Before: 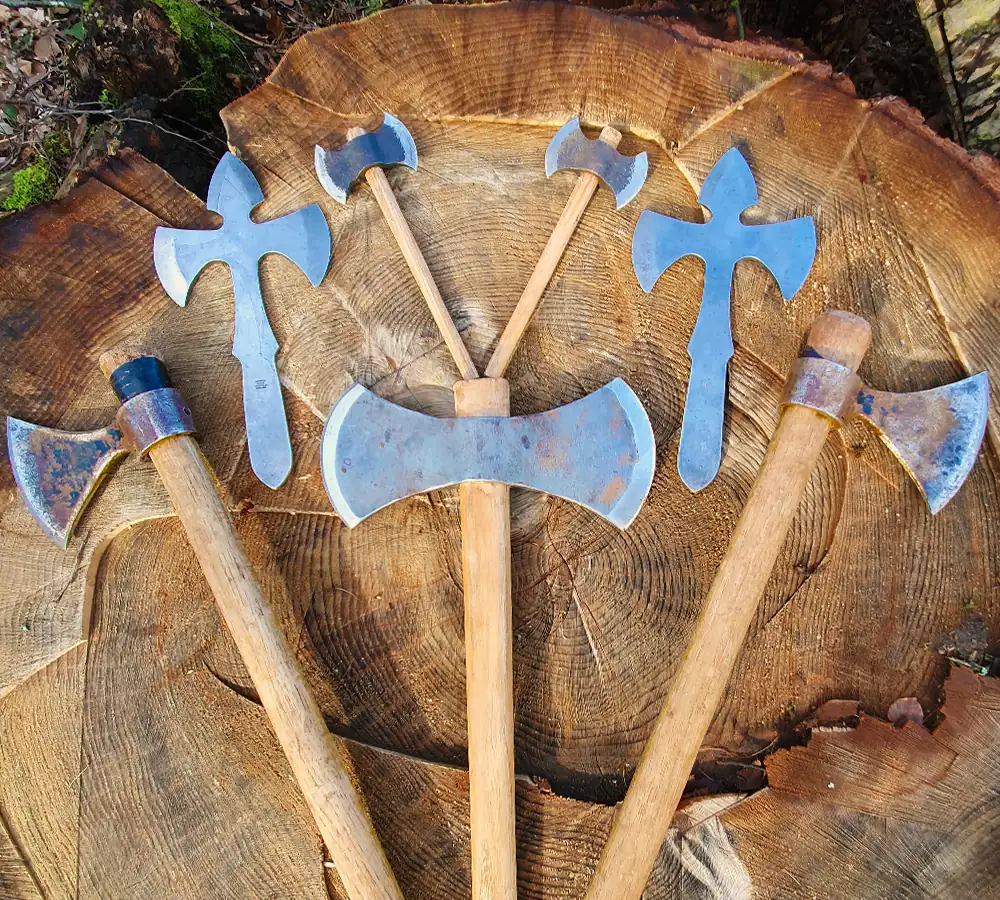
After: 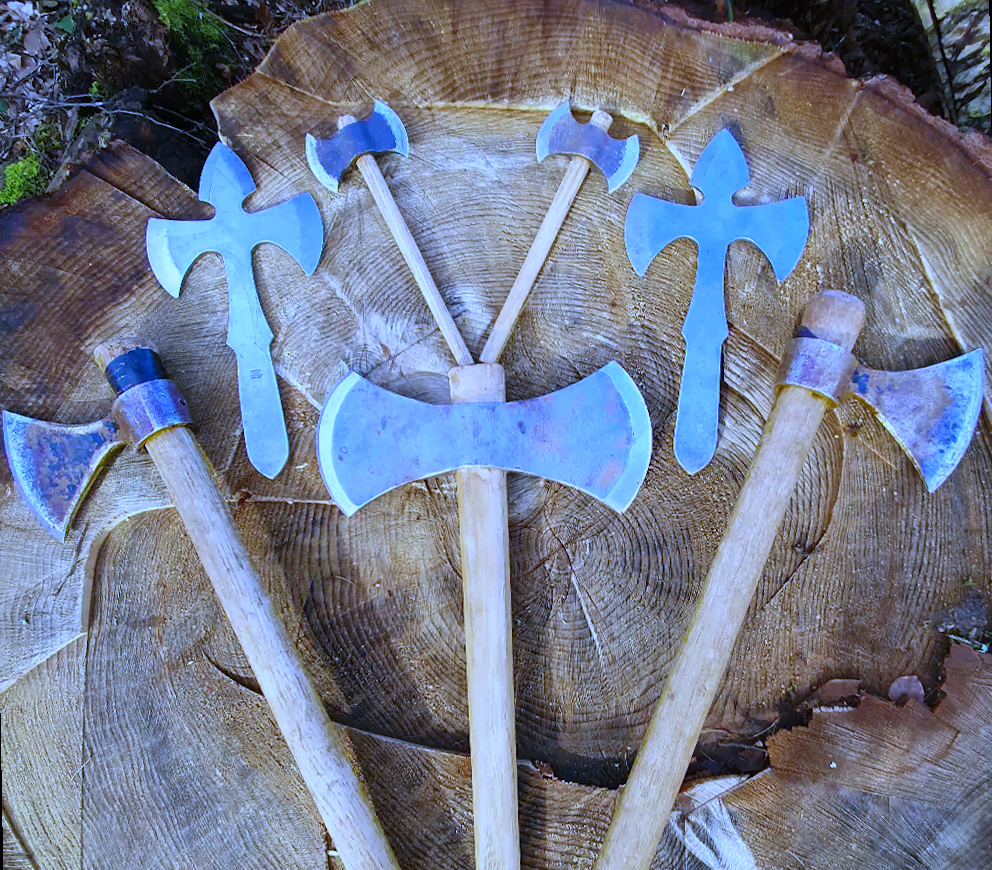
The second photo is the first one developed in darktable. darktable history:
rotate and perspective: rotation -1°, crop left 0.011, crop right 0.989, crop top 0.025, crop bottom 0.975
white balance: red 0.766, blue 1.537
